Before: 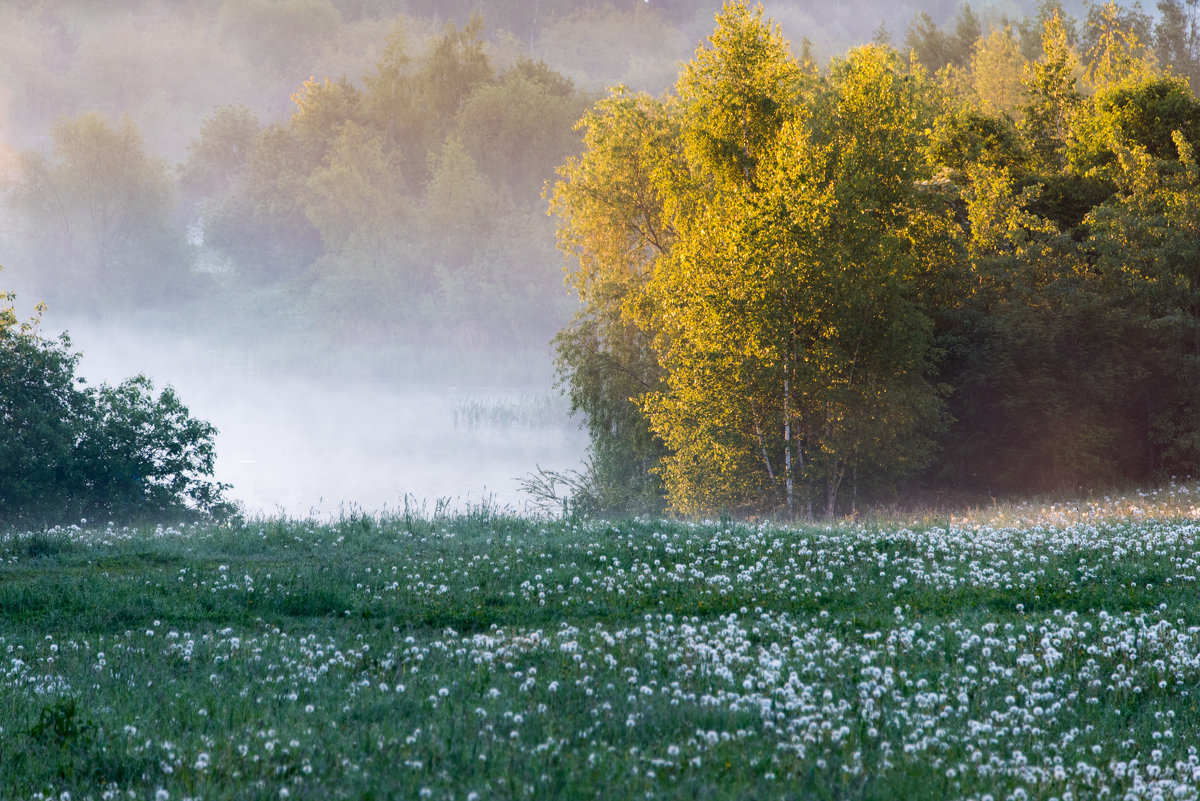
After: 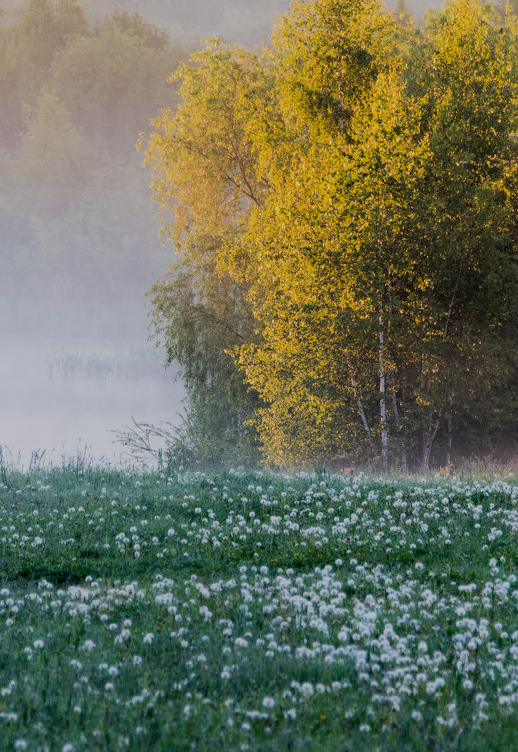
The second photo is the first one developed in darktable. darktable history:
filmic rgb: middle gray luminance 29.79%, black relative exposure -8.9 EV, white relative exposure 6.99 EV, target black luminance 0%, hardness 2.94, latitude 2.51%, contrast 0.96, highlights saturation mix 4.09%, shadows ↔ highlights balance 11.35%
crop: left 33.773%, top 6.047%, right 22.978%
